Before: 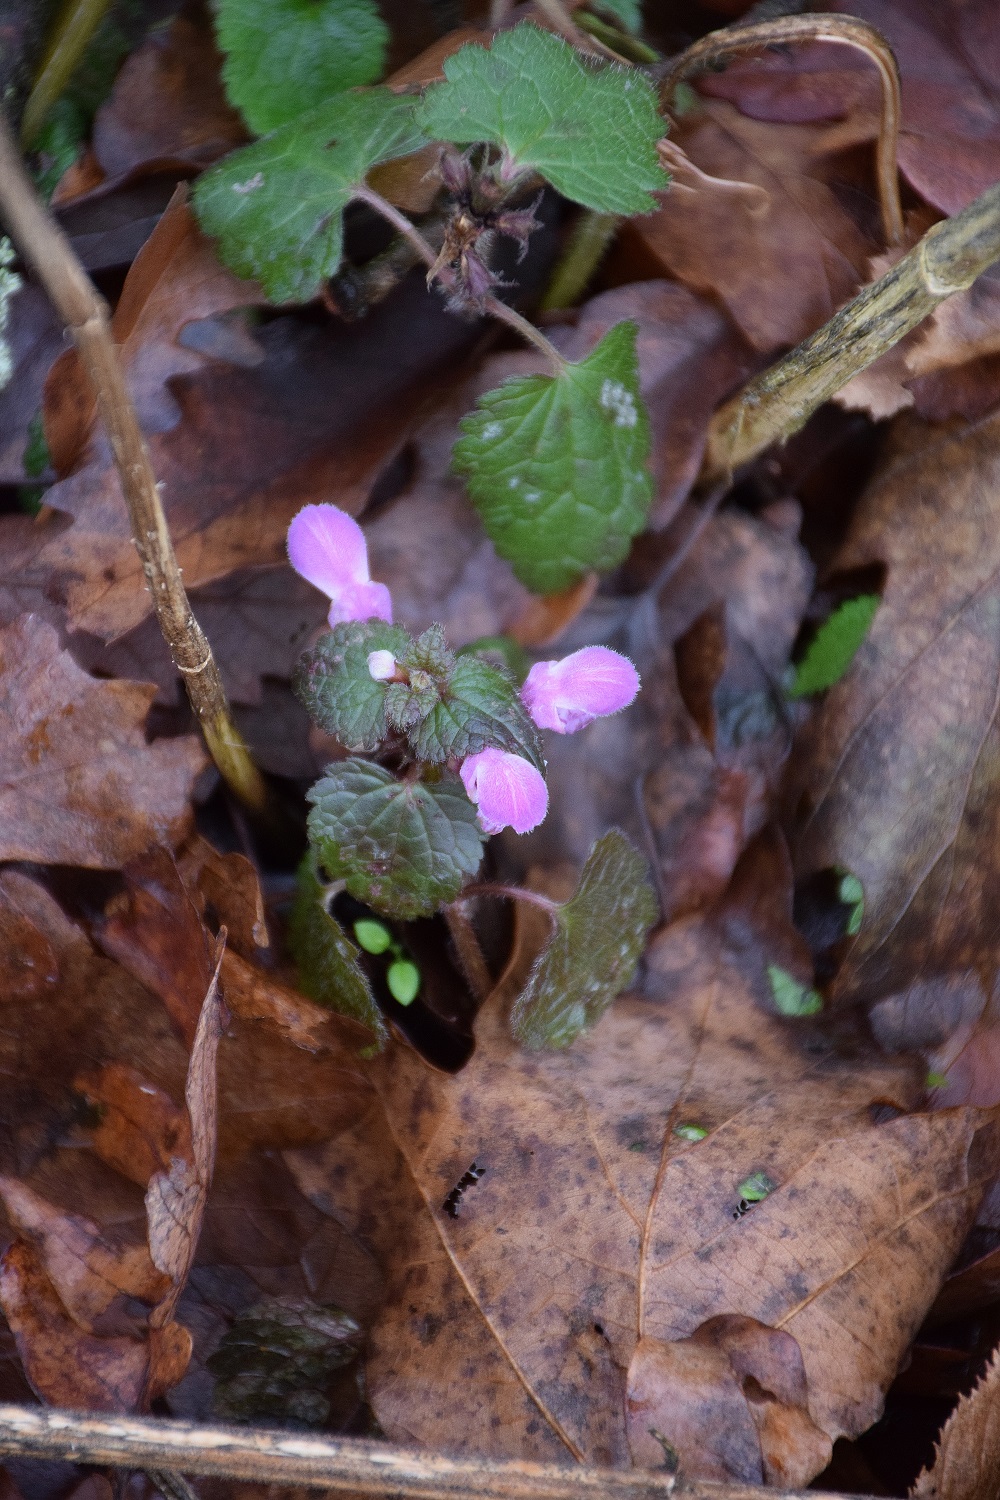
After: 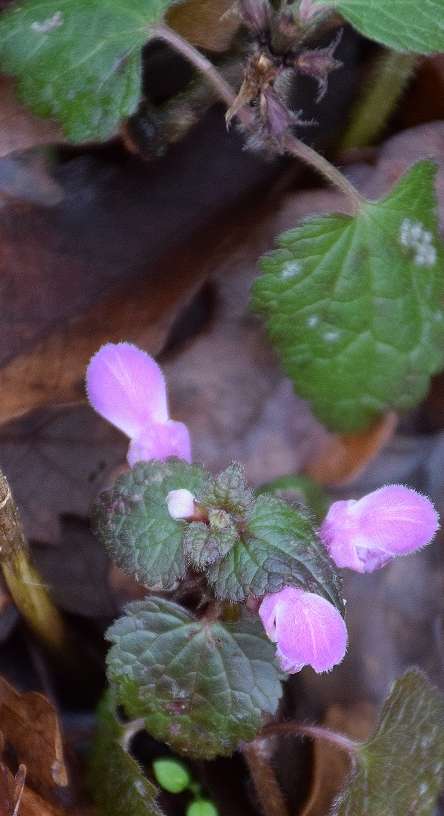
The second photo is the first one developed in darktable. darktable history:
crop: left 20.135%, top 10.767%, right 35.404%, bottom 34.777%
